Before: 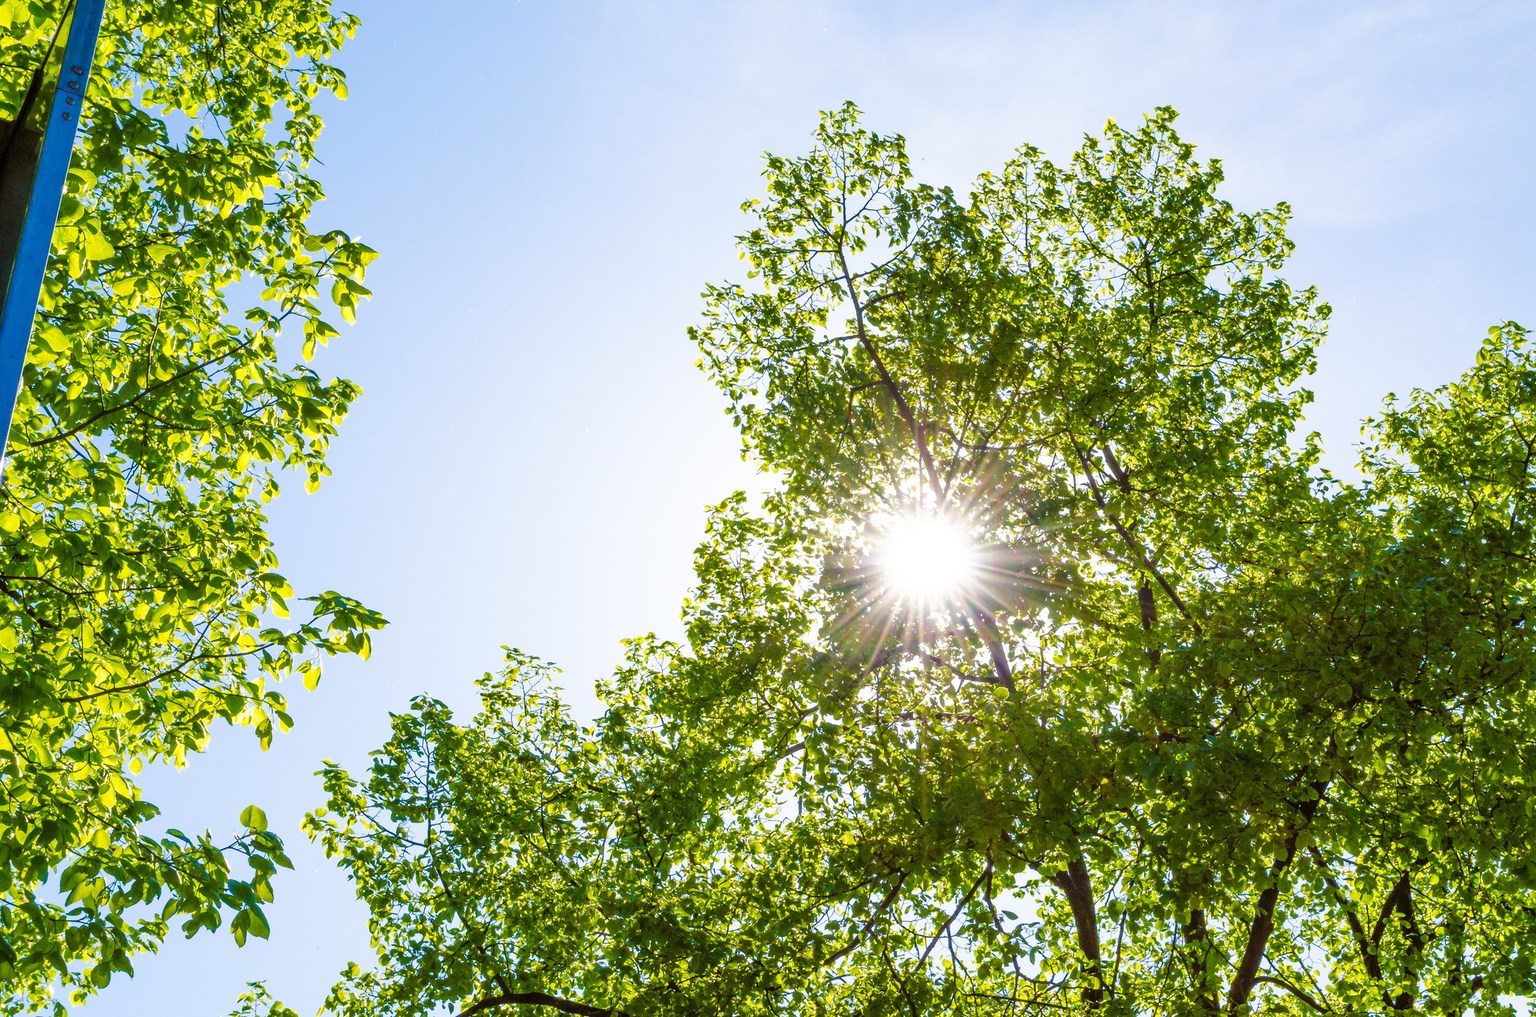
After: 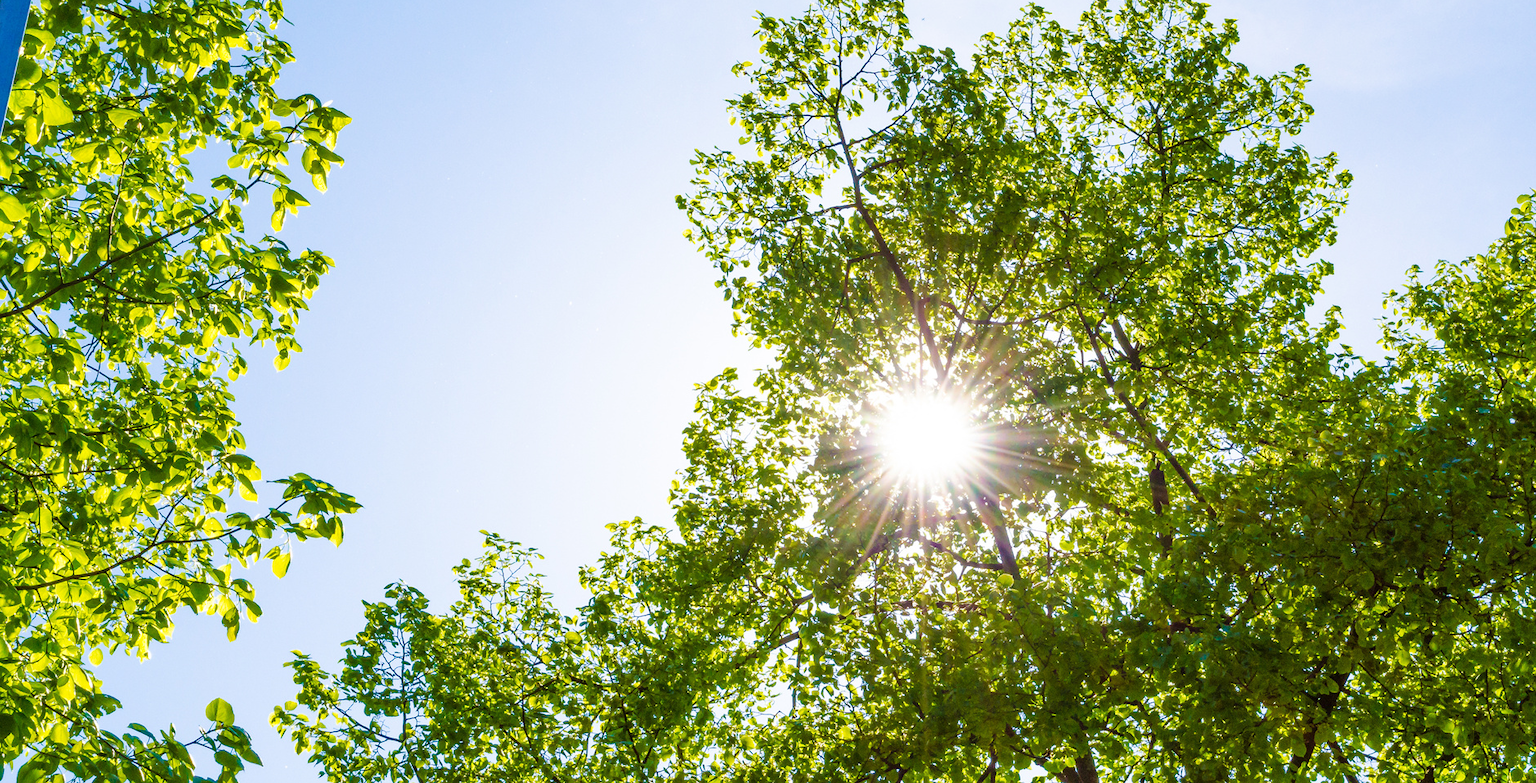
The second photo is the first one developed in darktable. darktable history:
velvia: on, module defaults
shadows and highlights: radius 335.68, shadows 63.86, highlights 4.33, compress 87.74%, highlights color adjustment 0.355%, soften with gaussian
crop and rotate: left 2.916%, top 13.885%, right 1.901%, bottom 12.697%
